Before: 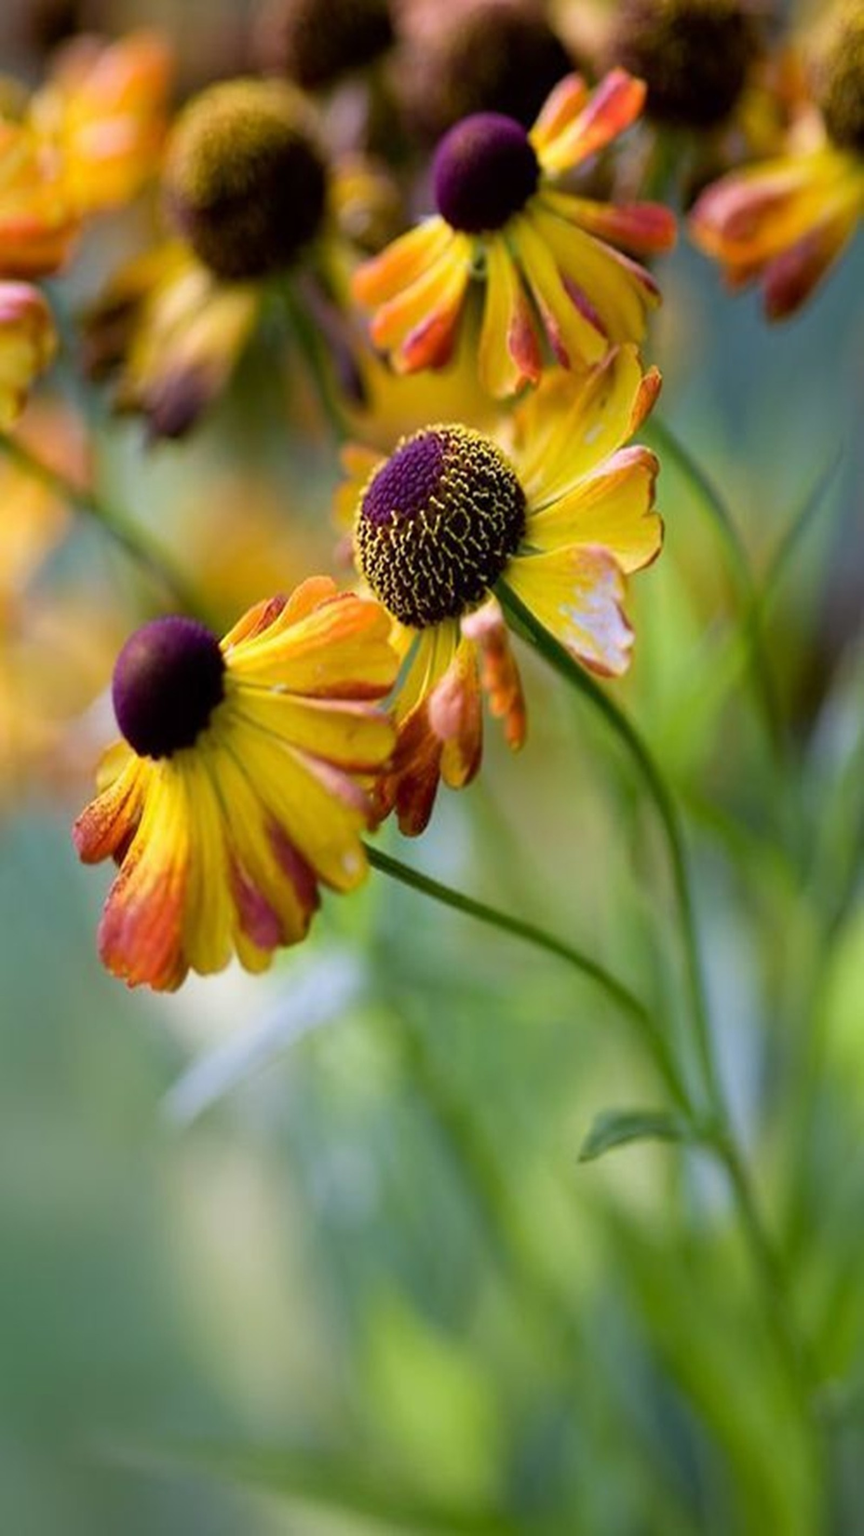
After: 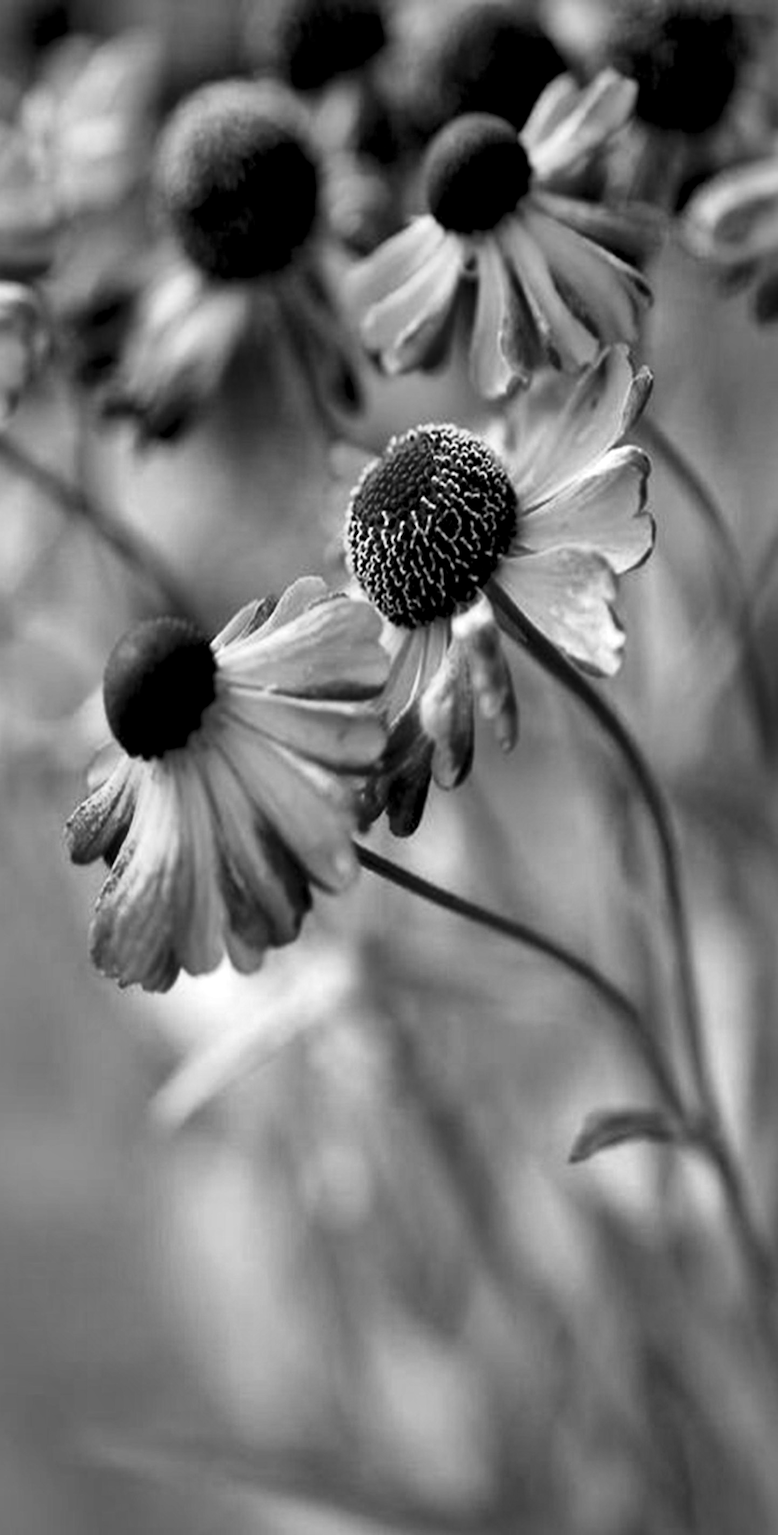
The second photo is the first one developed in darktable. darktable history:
crop and rotate: left 1.078%, right 8.828%
local contrast: mode bilateral grid, contrast 69, coarseness 75, detail 181%, midtone range 0.2
exposure: exposure 0.129 EV, compensate highlight preservation false
color calibration: output gray [0.22, 0.42, 0.37, 0], gray › normalize channels true, x 0.37, y 0.382, temperature 4305.57 K, gamut compression 0.015
